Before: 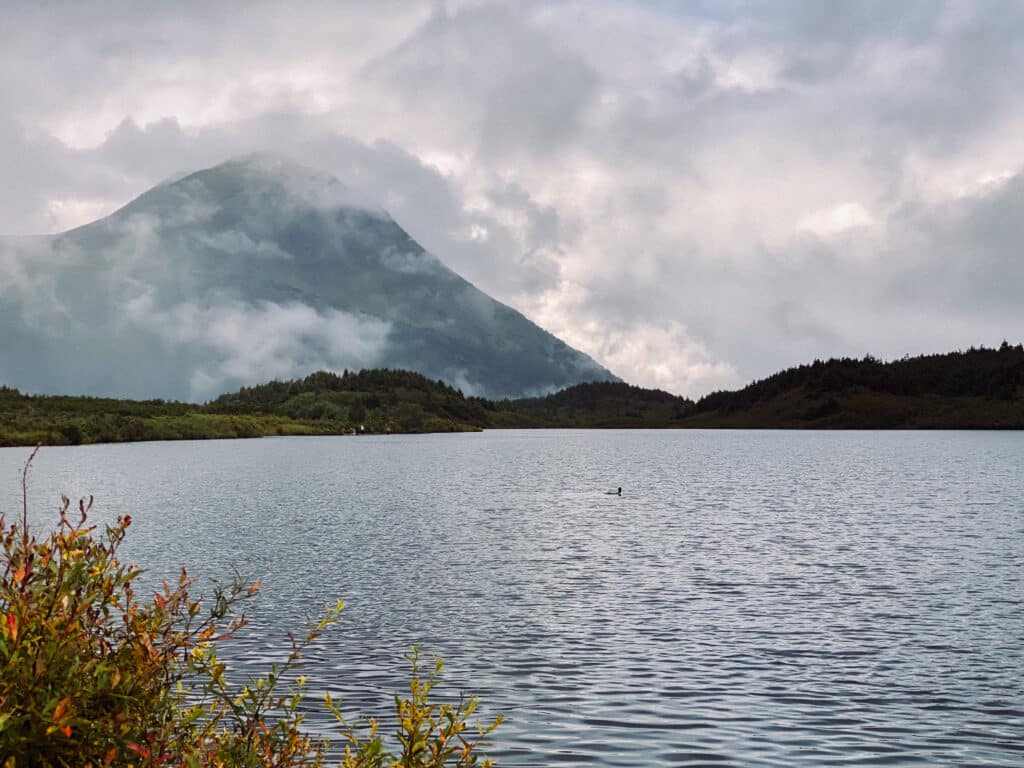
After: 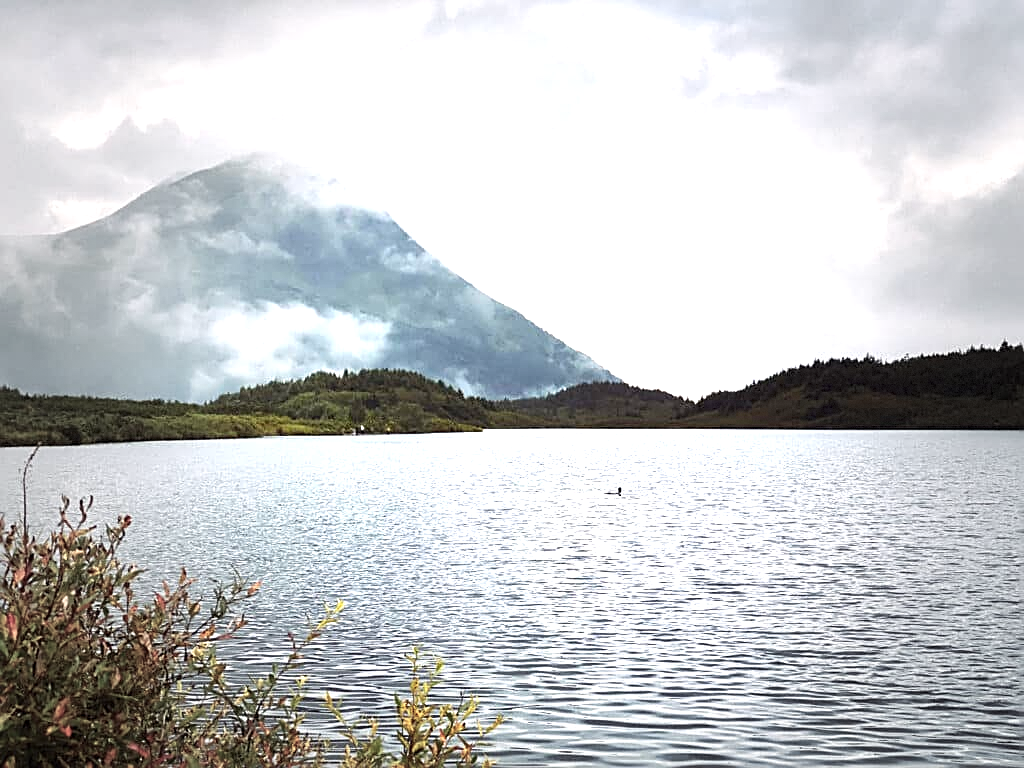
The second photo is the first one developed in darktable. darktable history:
vignetting: fall-off start 33.99%, fall-off radius 64.93%, width/height ratio 0.964, dithering 8-bit output
sharpen: on, module defaults
exposure: exposure 1.485 EV, compensate highlight preservation false
